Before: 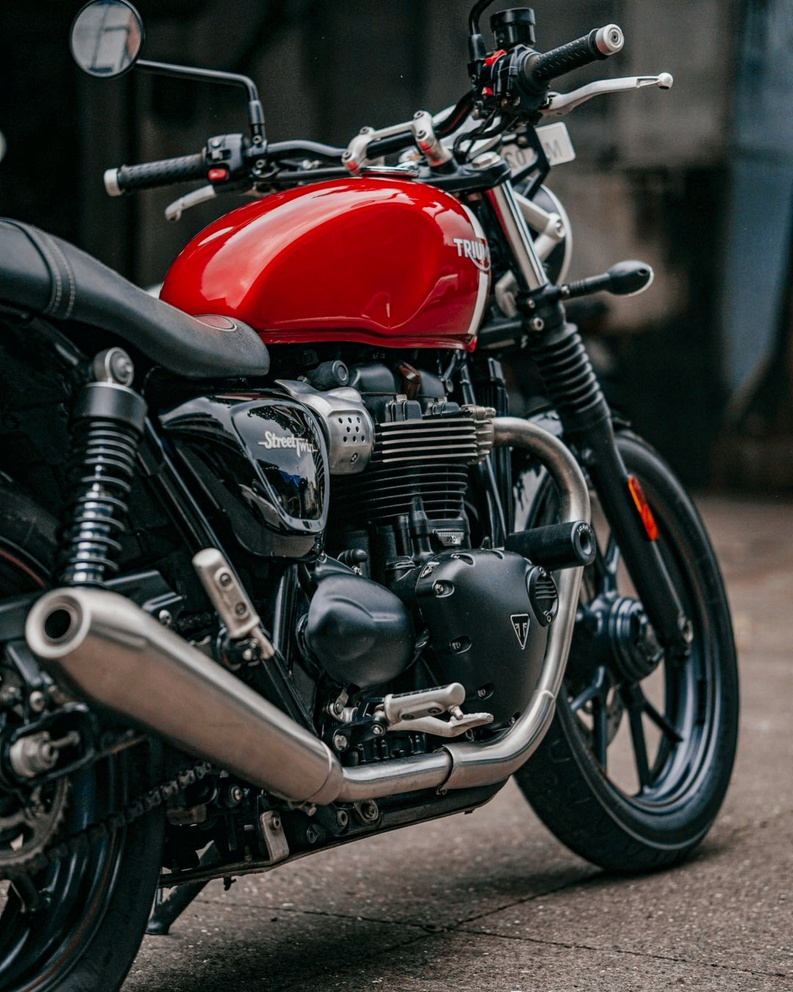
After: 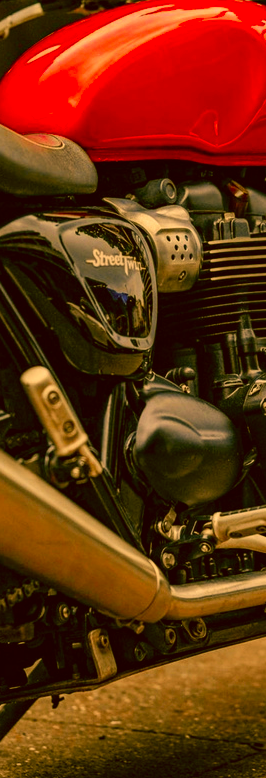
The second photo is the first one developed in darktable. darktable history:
crop and rotate: left 21.77%, top 18.528%, right 44.676%, bottom 2.997%
color correction: highlights a* 10.44, highlights b* 30.04, shadows a* 2.73, shadows b* 17.51, saturation 1.72
